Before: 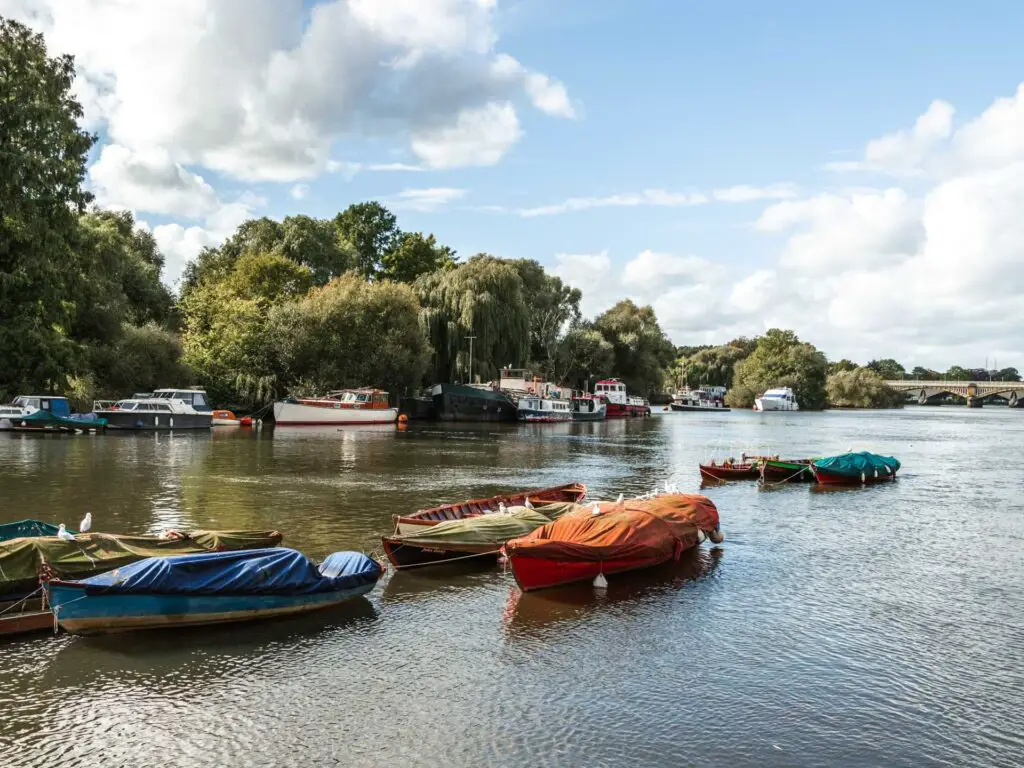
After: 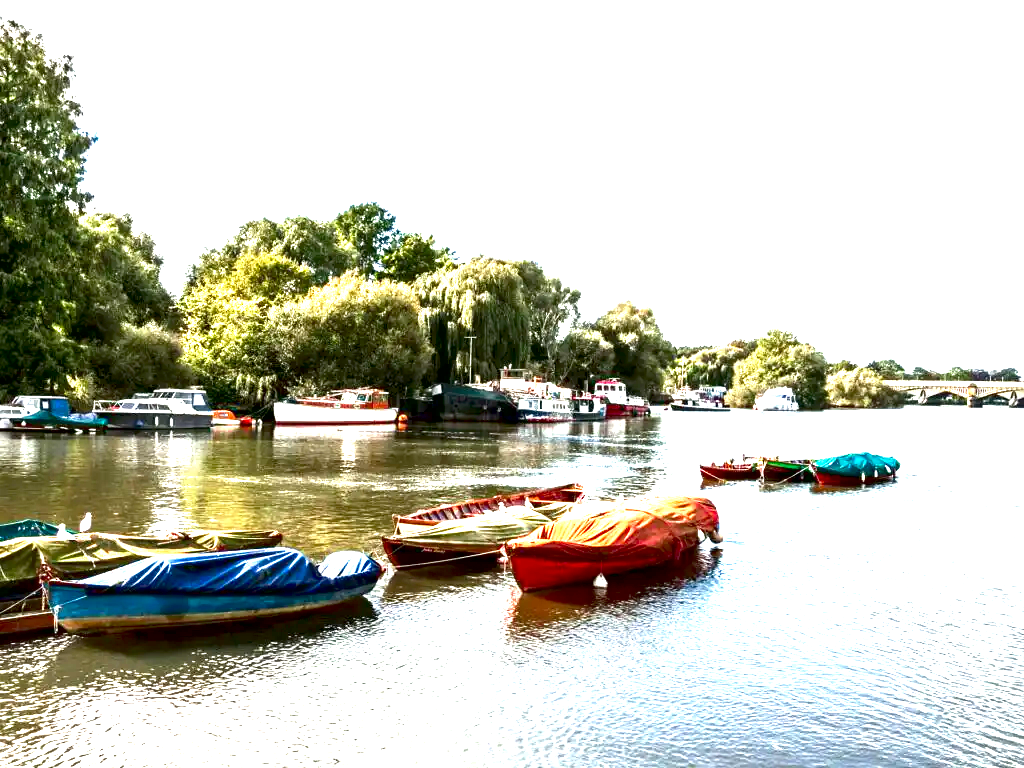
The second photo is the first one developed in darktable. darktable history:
exposure: black level correction 0.006, exposure 2.081 EV, compensate highlight preservation false
contrast brightness saturation: brightness -0.196, saturation 0.076
